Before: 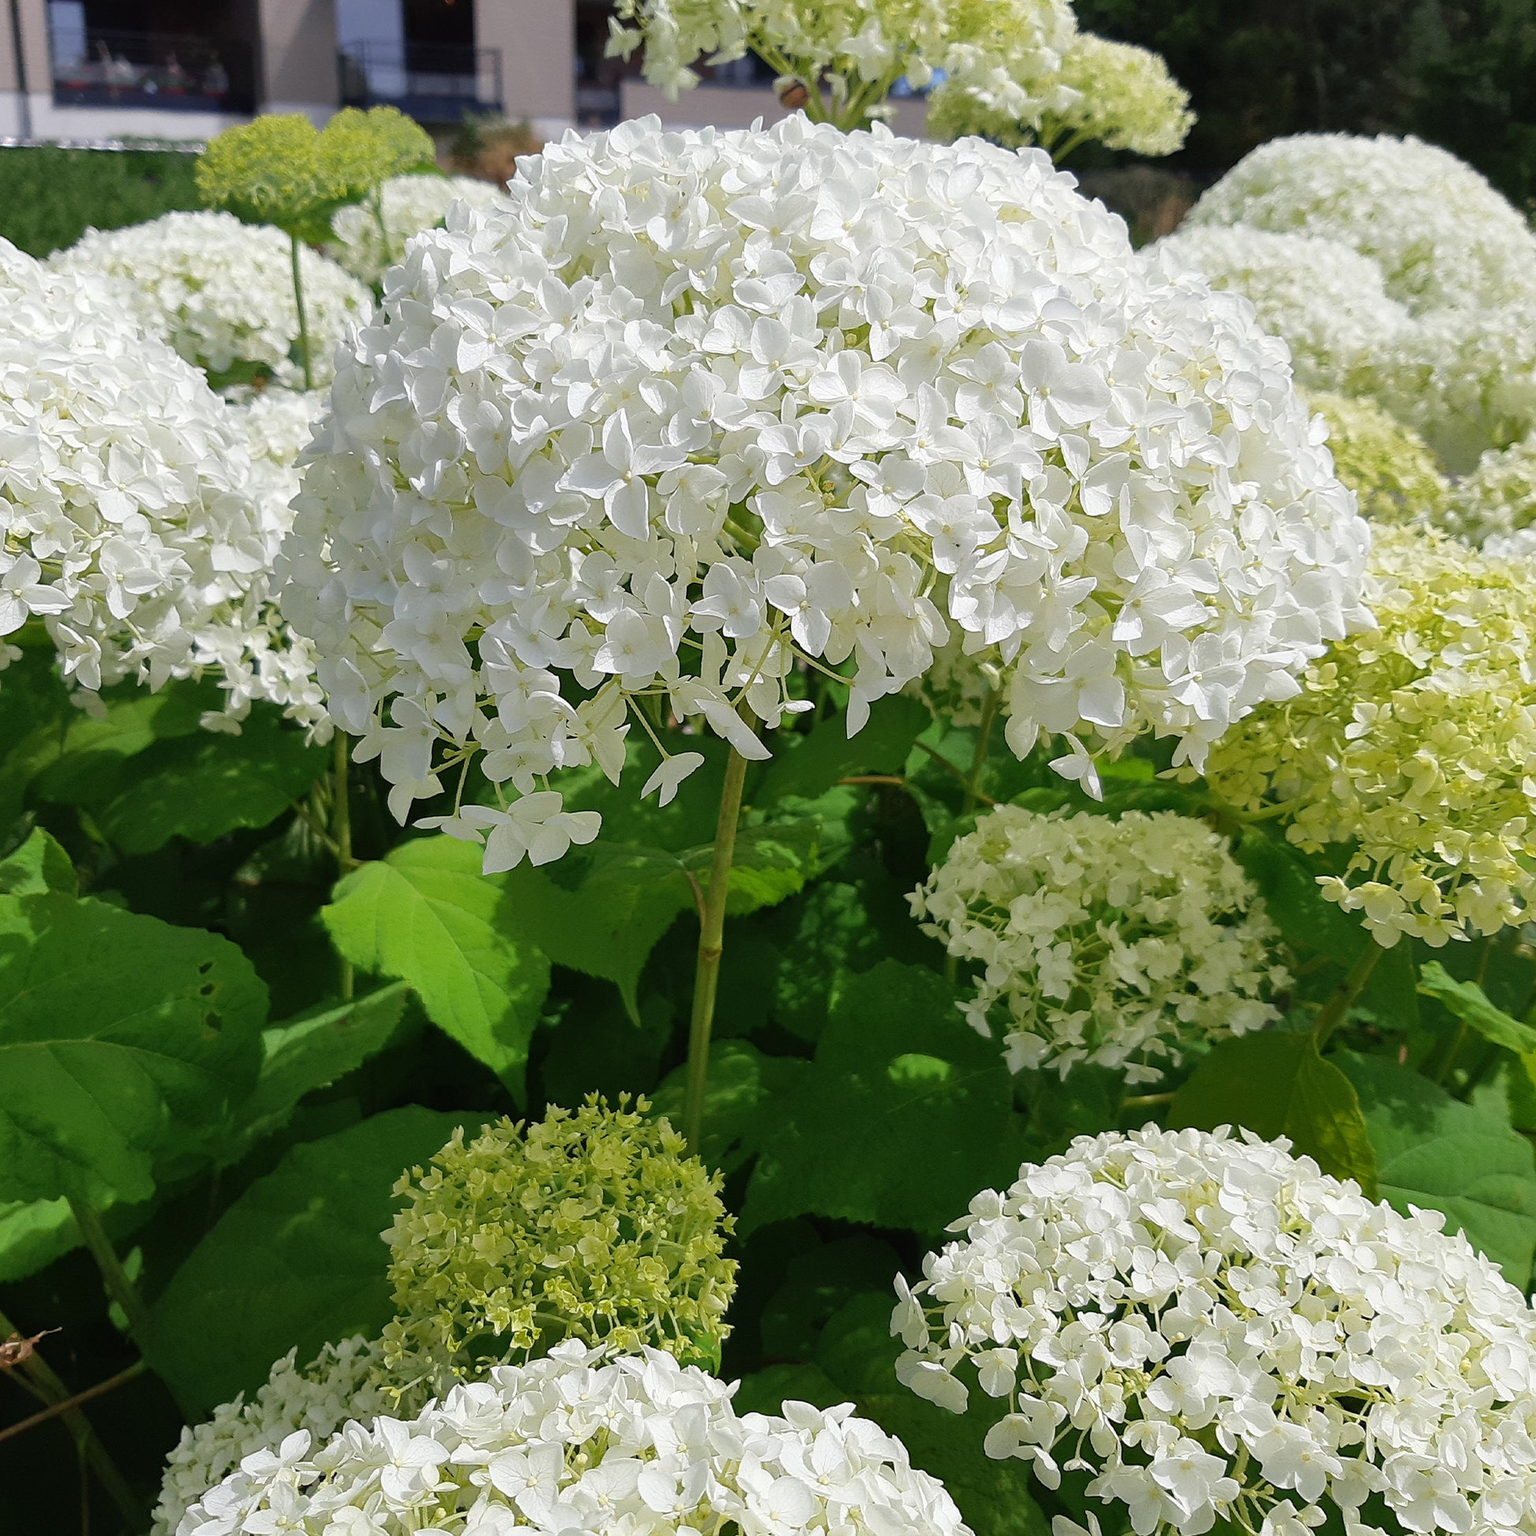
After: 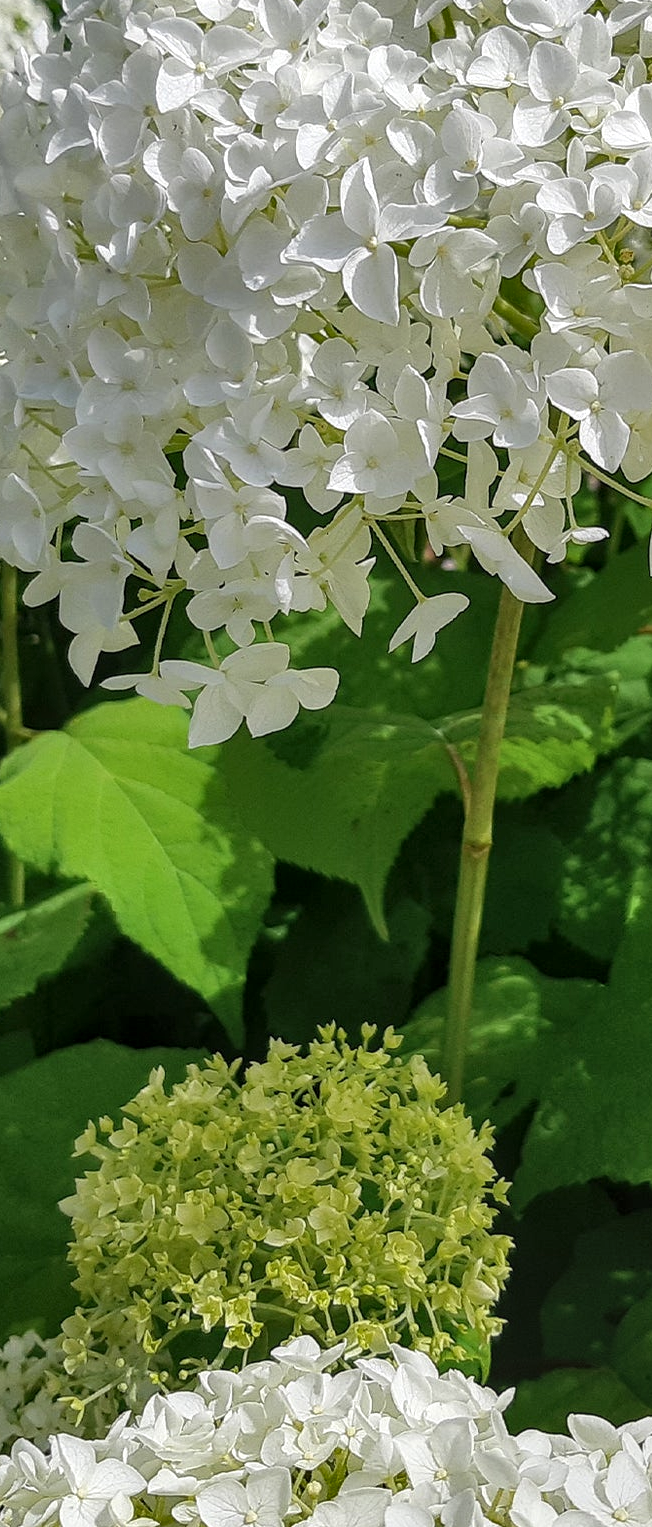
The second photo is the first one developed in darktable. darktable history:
crop and rotate: left 21.77%, top 18.528%, right 44.676%, bottom 2.997%
local contrast: on, module defaults
shadows and highlights: radius 133.83, soften with gaussian
